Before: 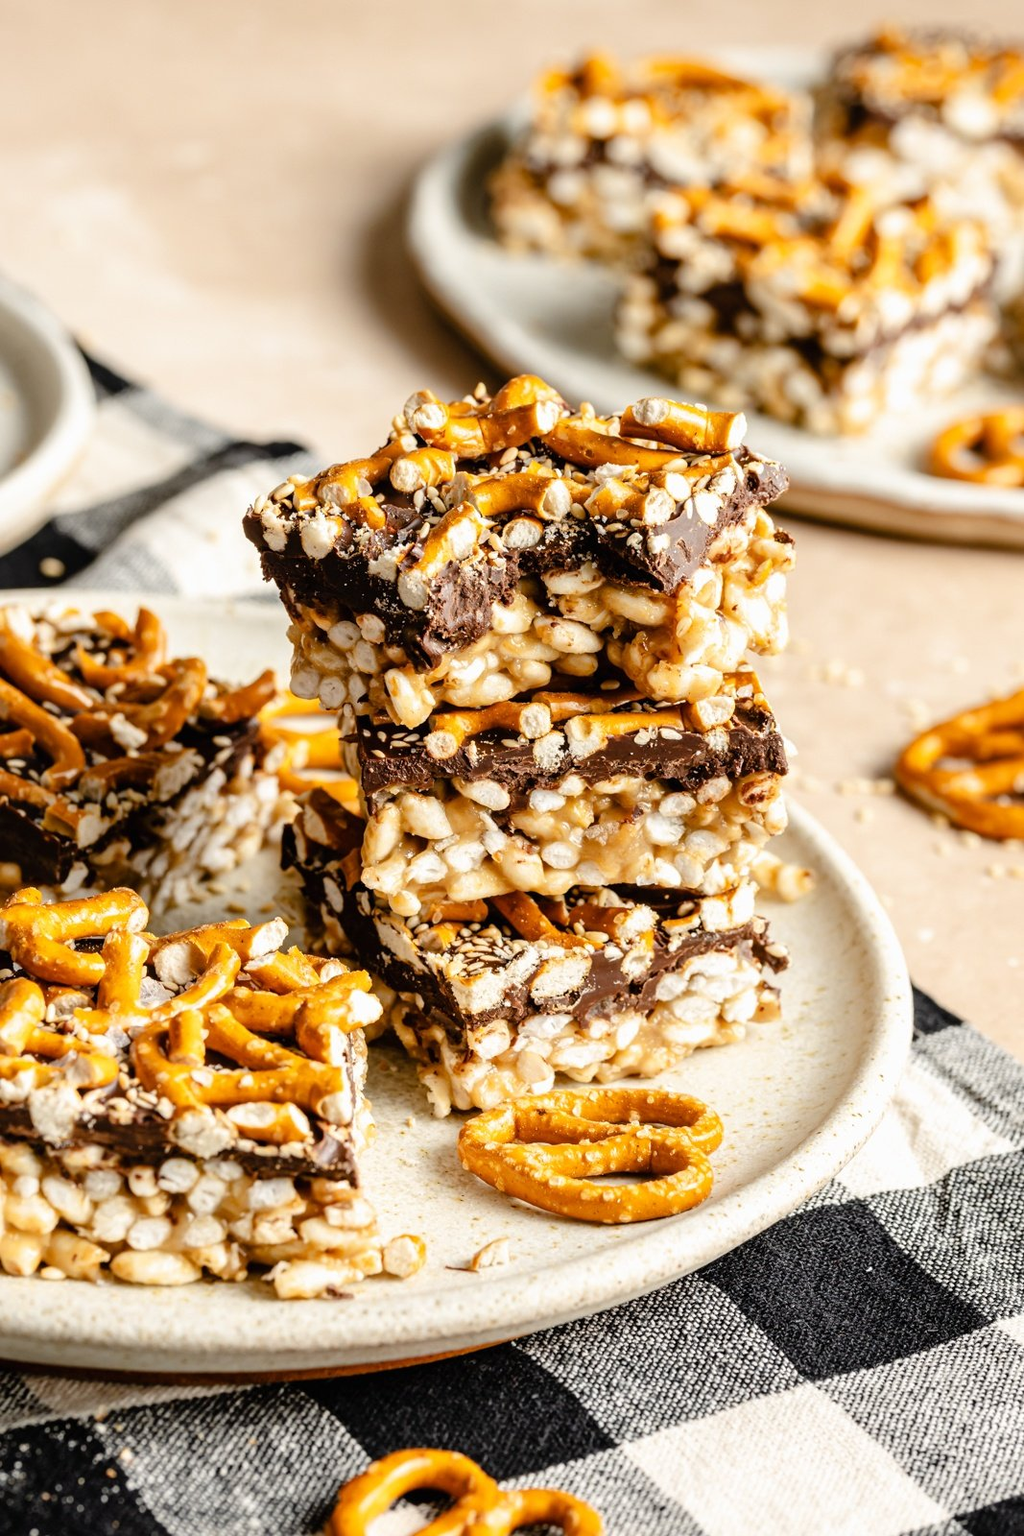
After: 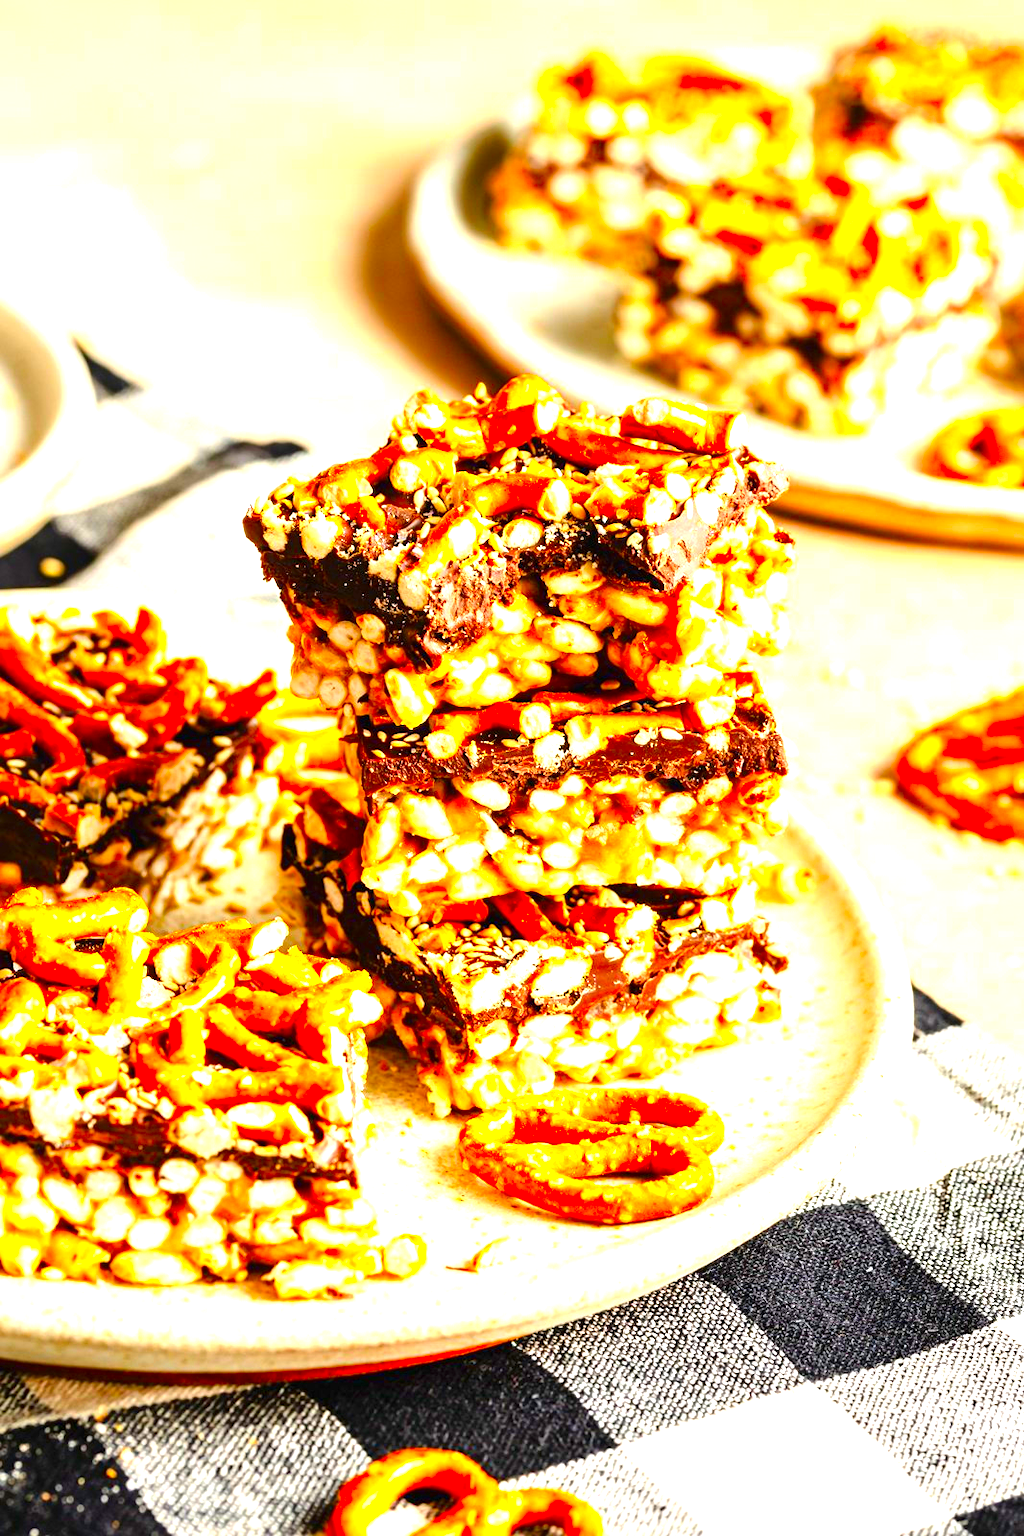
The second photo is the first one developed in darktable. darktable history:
color correction: highlights b* -0.02, saturation 2.18
exposure: black level correction 0, exposure 1.2 EV, compensate highlight preservation false
